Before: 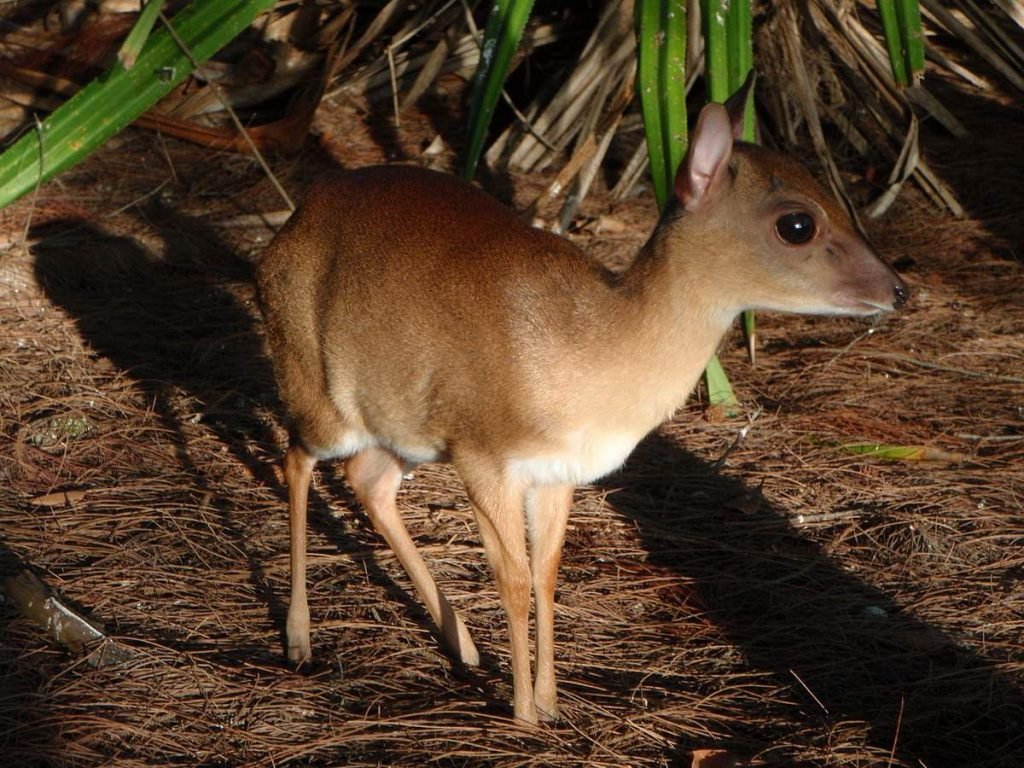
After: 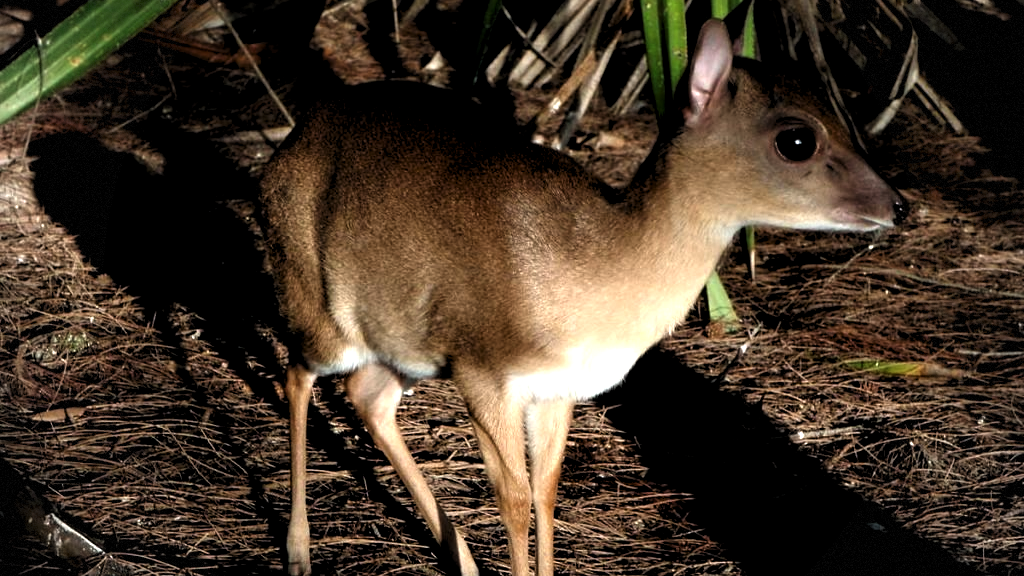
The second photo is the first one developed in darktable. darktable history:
vignetting: brightness -0.268, dithering 8-bit output
levels: levels [0.116, 0.574, 1]
contrast equalizer: octaves 7, y [[0.6 ×6], [0.55 ×6], [0 ×6], [0 ×6], [0 ×6]]
crop: top 11.042%, bottom 13.879%
